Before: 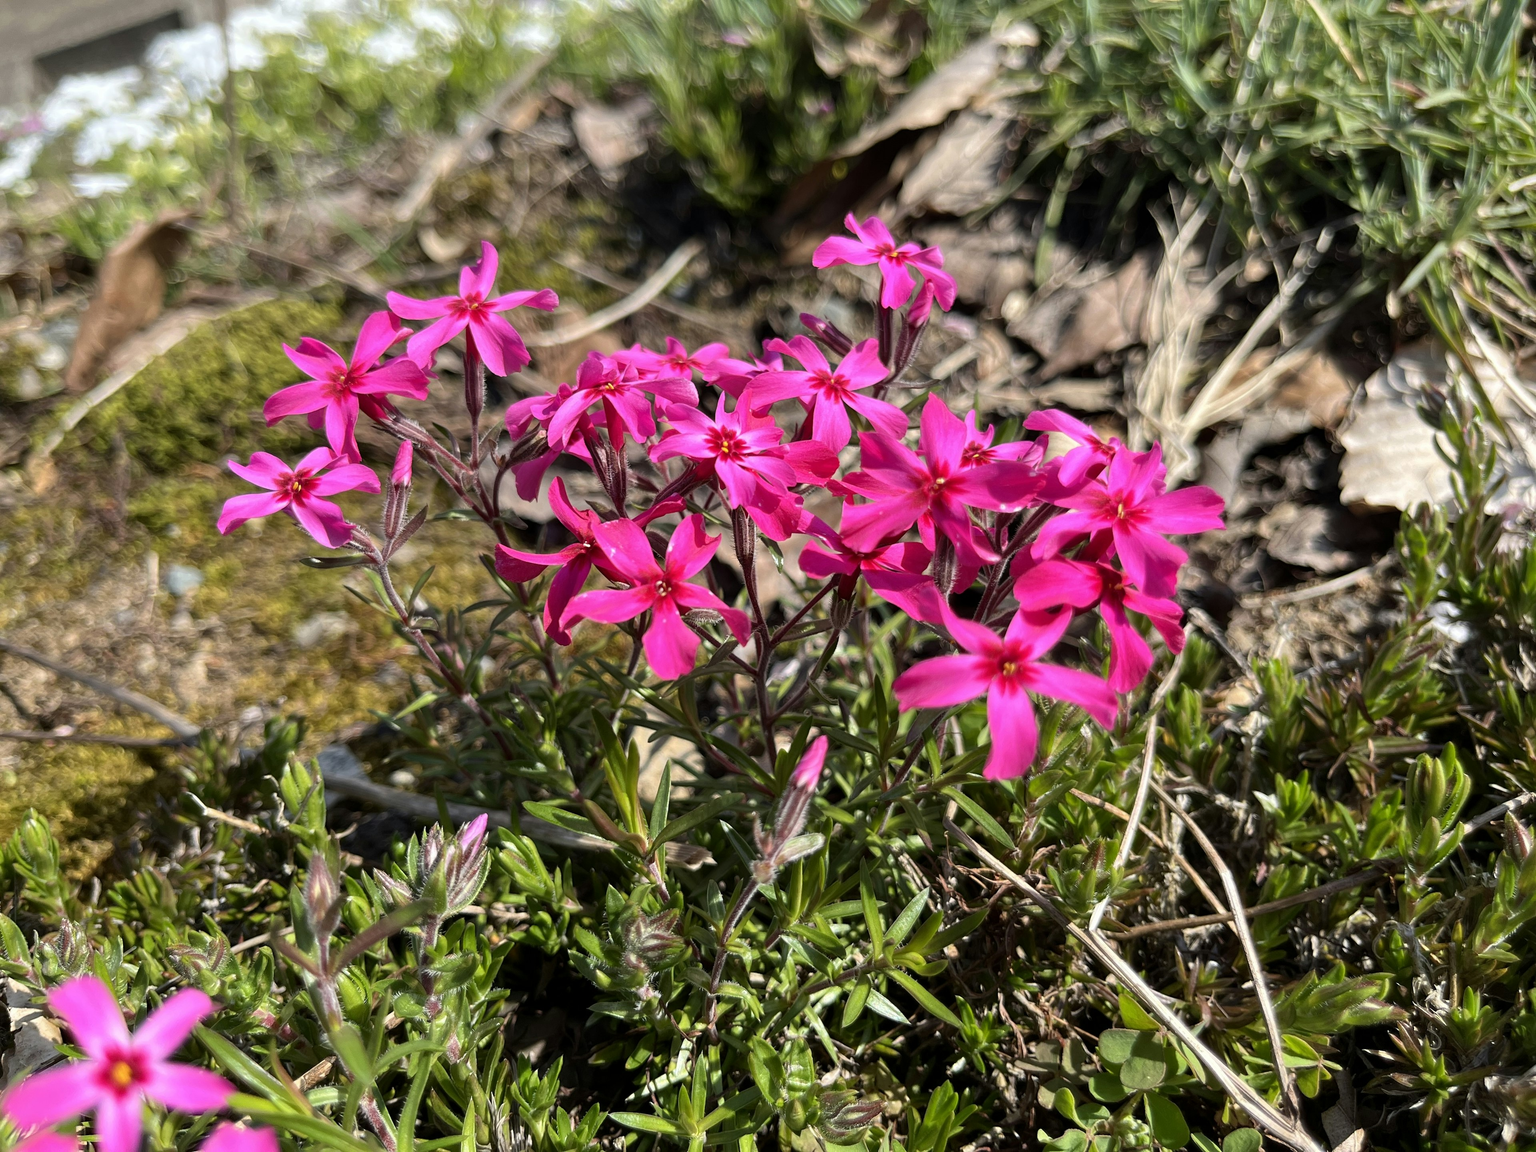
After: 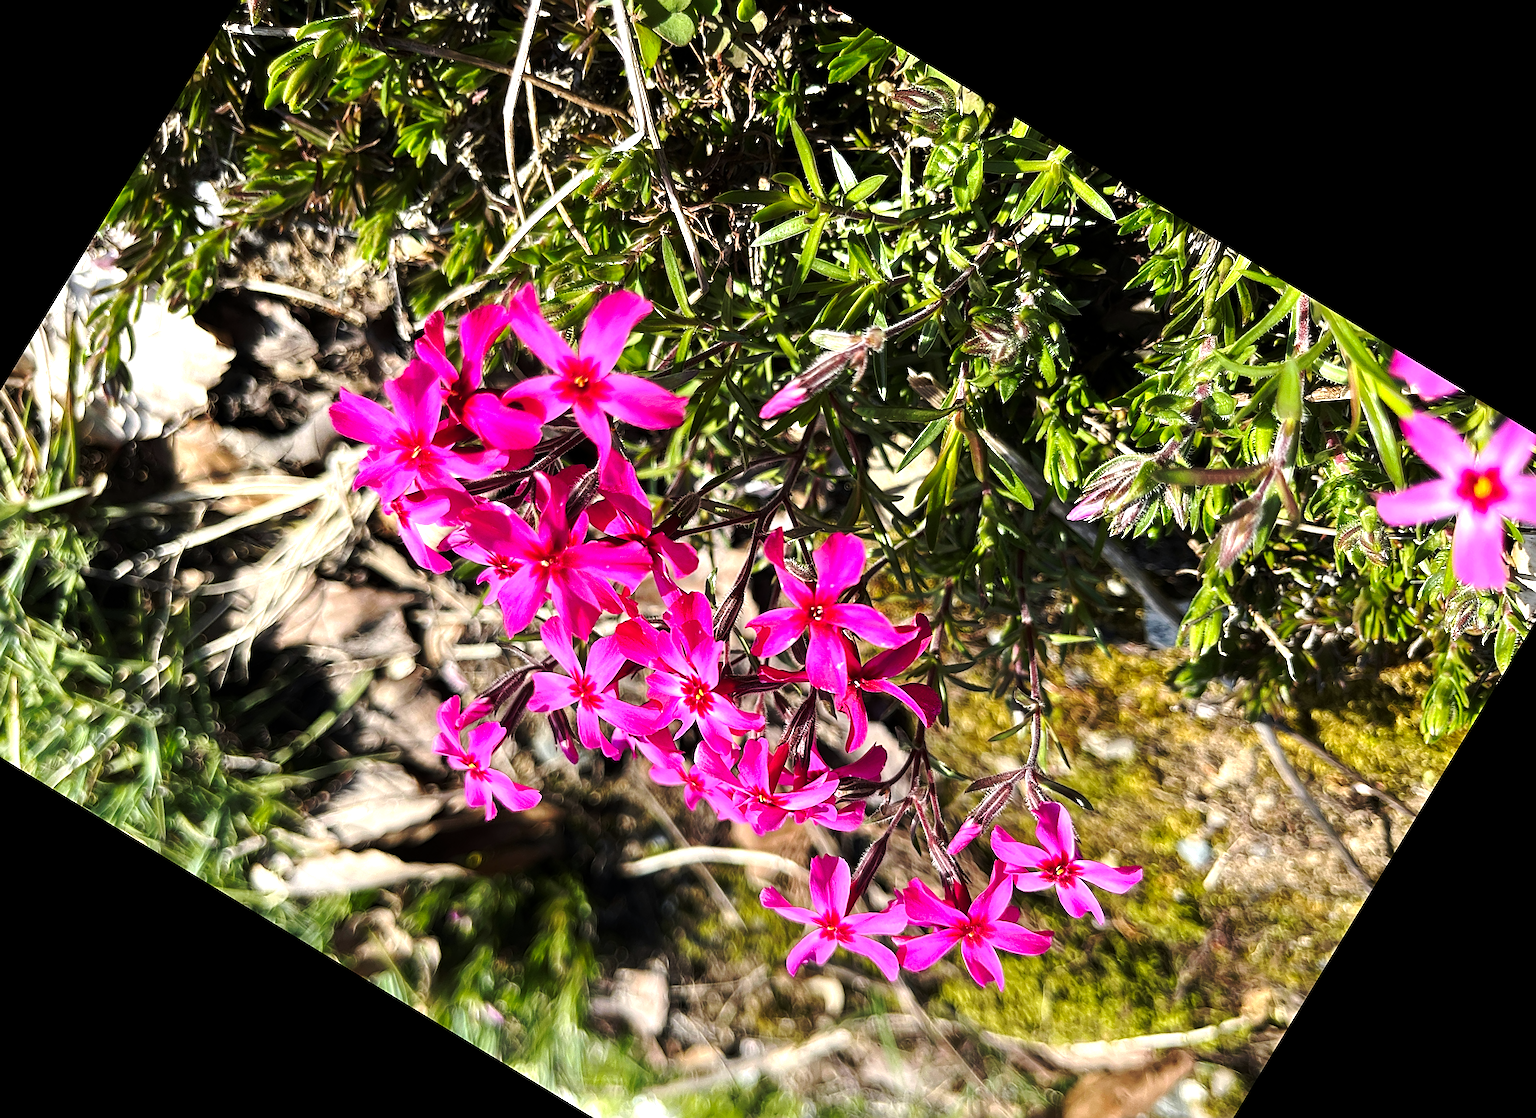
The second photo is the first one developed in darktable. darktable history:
sharpen: radius 3.025, amount 0.757
crop and rotate: angle 148.68°, left 9.111%, top 15.603%, right 4.588%, bottom 17.041%
levels: levels [0, 0.394, 0.787]
base curve: curves: ch0 [(0, 0) (0.073, 0.04) (0.157, 0.139) (0.492, 0.492) (0.758, 0.758) (1, 1)], preserve colors none
